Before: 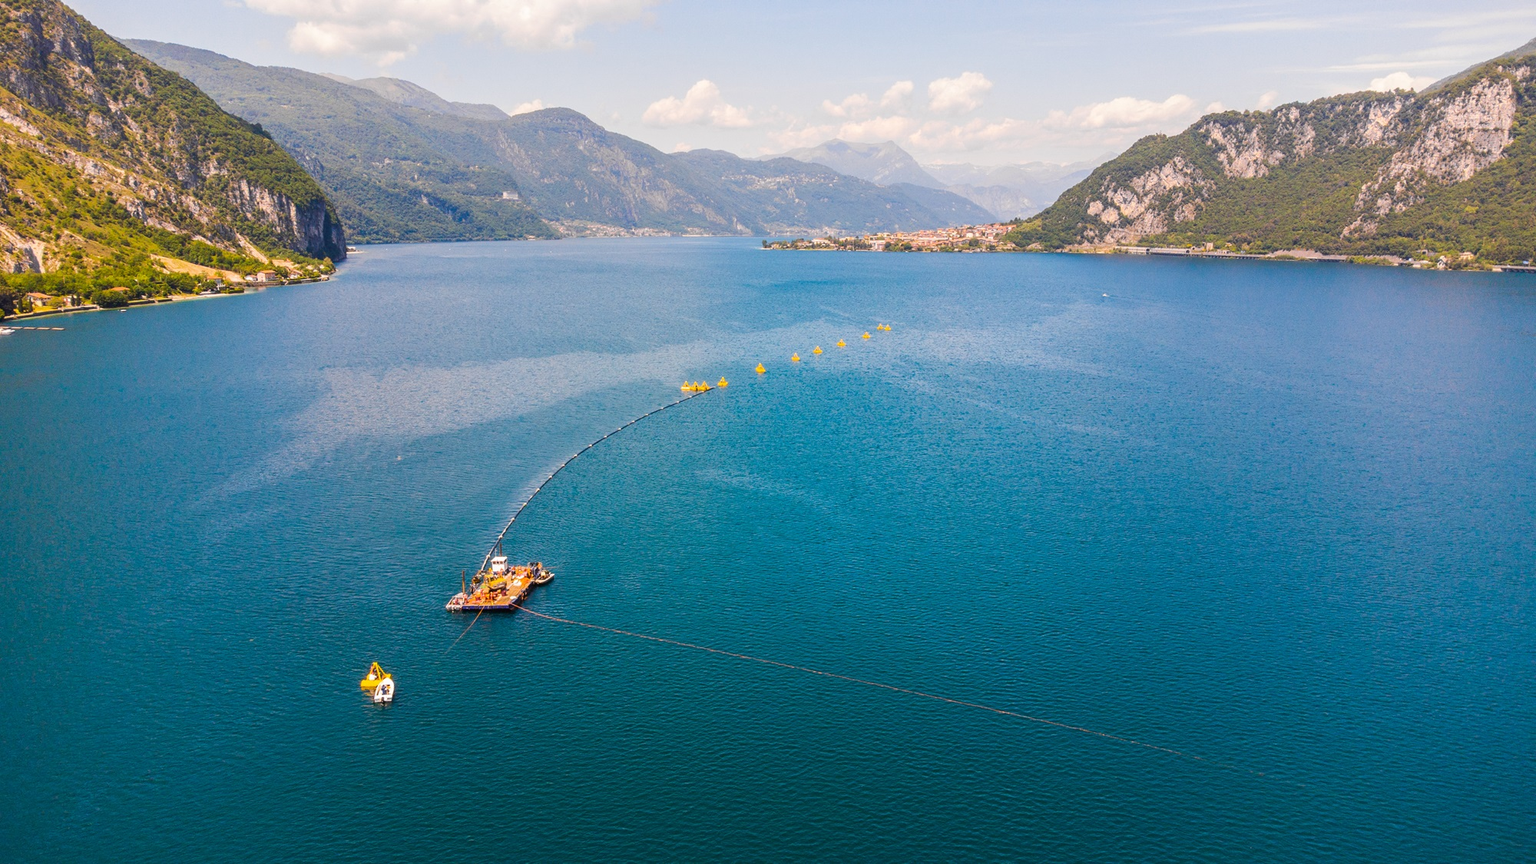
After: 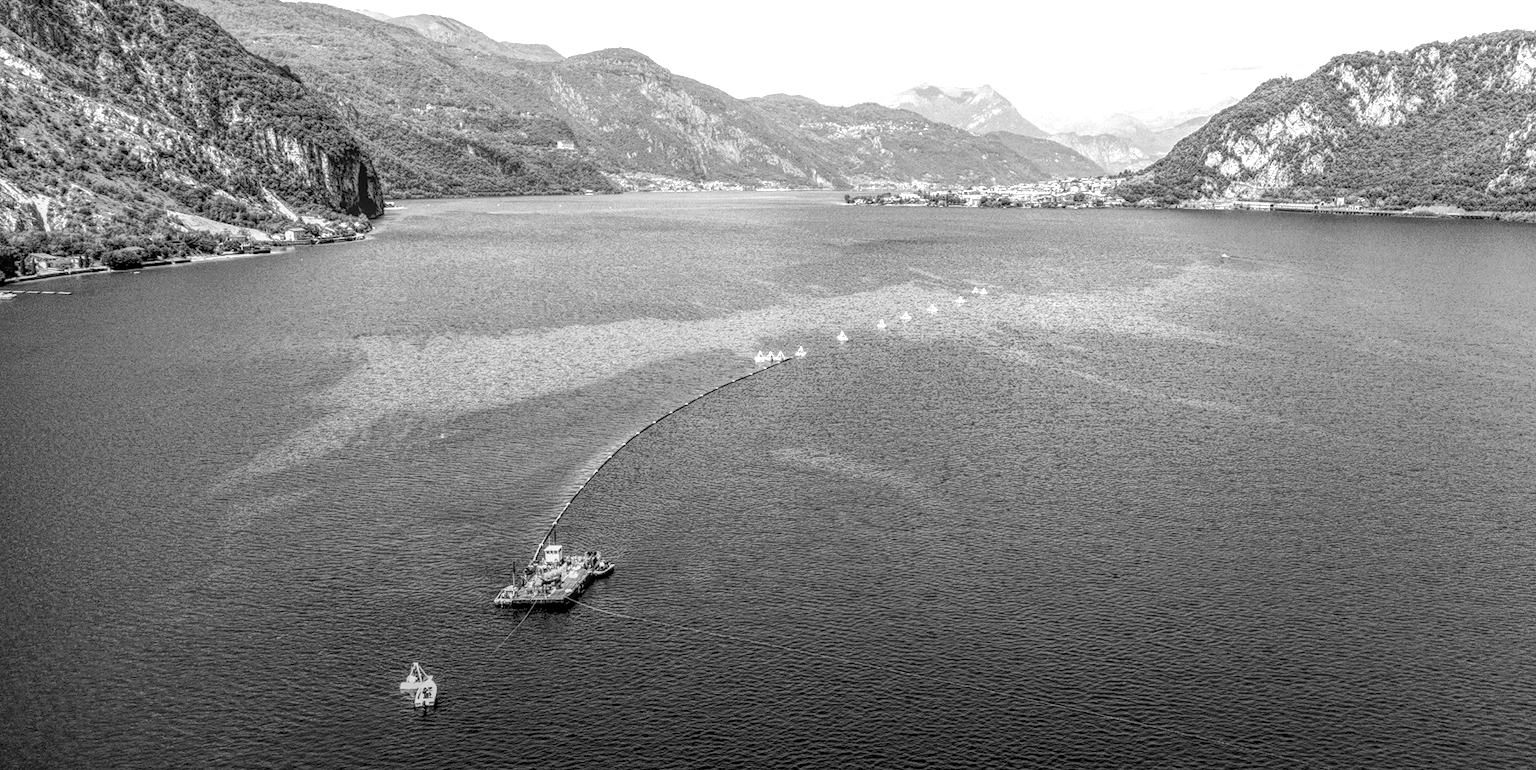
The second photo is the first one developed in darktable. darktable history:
contrast equalizer: octaves 7, y [[0.6 ×6], [0.55 ×6], [0 ×6], [0 ×6], [0 ×6]], mix 0.15
local contrast: highlights 20%, shadows 30%, detail 200%, midtone range 0.2
crop: top 7.49%, right 9.717%, bottom 11.943%
tone equalizer: -8 EV -0.417 EV, -7 EV -0.389 EV, -6 EV -0.333 EV, -5 EV -0.222 EV, -3 EV 0.222 EV, -2 EV 0.333 EV, -1 EV 0.389 EV, +0 EV 0.417 EV, edges refinement/feathering 500, mask exposure compensation -1.57 EV, preserve details no
haze removal: compatibility mode true, adaptive false
monochrome: a 1.94, b -0.638
exposure: black level correction 0.031, exposure 0.304 EV, compensate highlight preservation false
